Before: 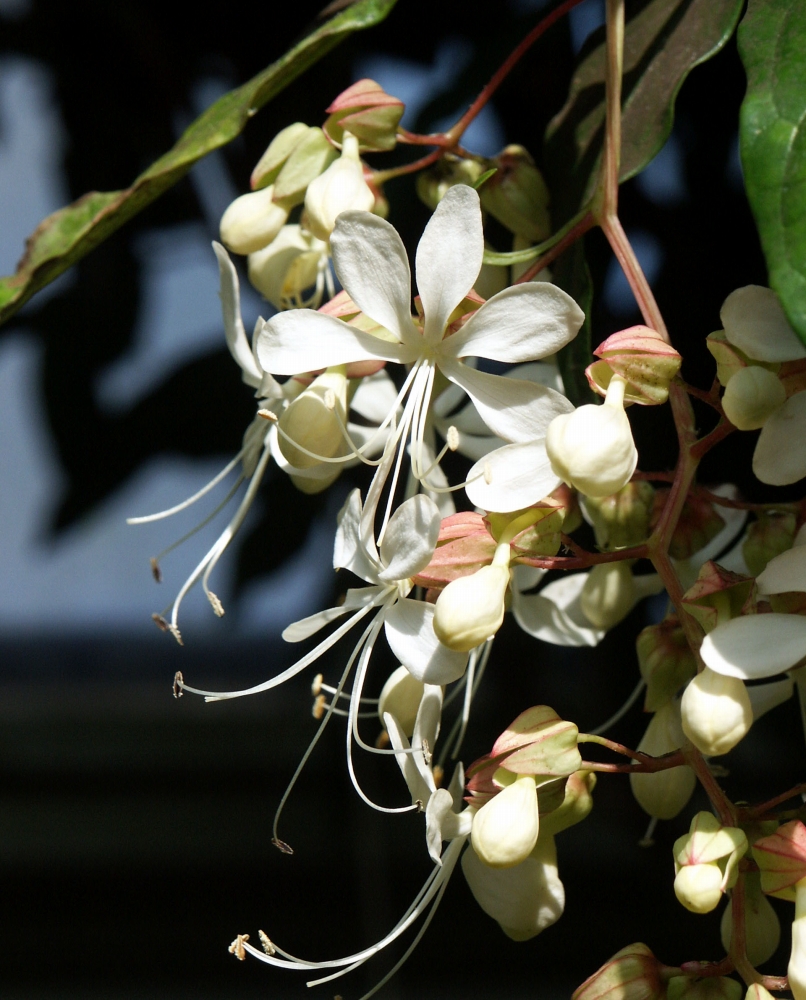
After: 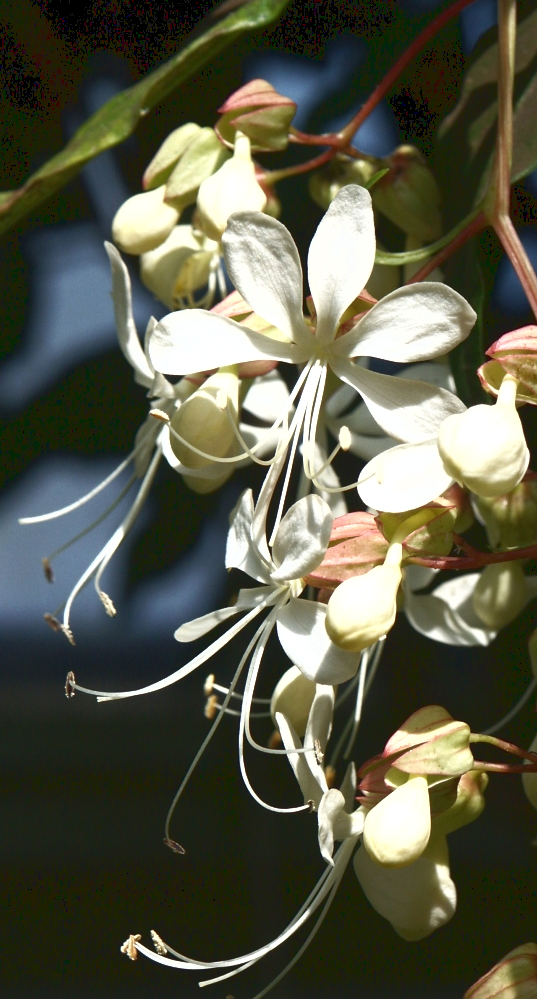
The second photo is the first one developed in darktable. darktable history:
crop and rotate: left 13.537%, right 19.796%
tone curve: curves: ch0 [(0, 0.081) (0.483, 0.453) (0.881, 0.992)]
